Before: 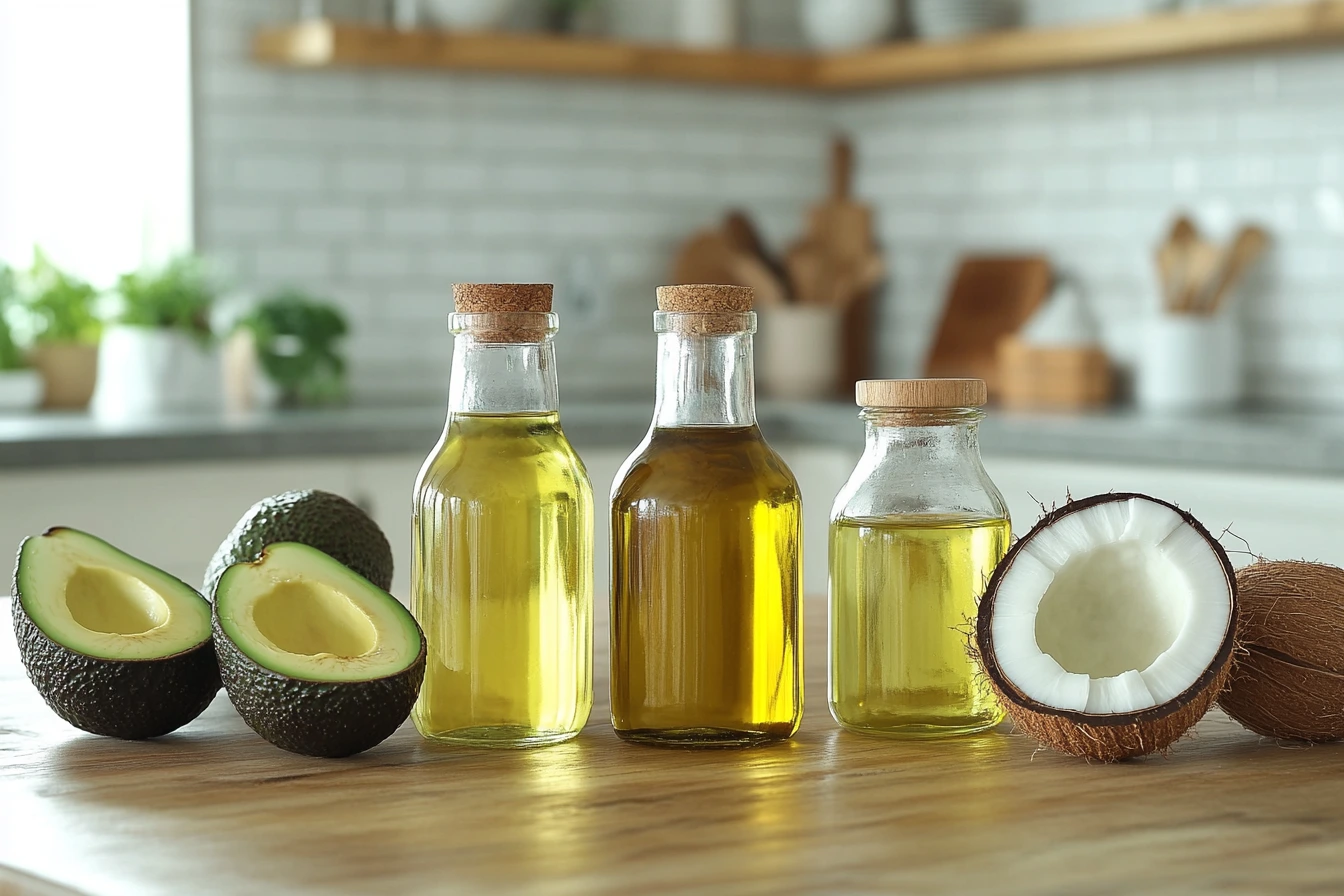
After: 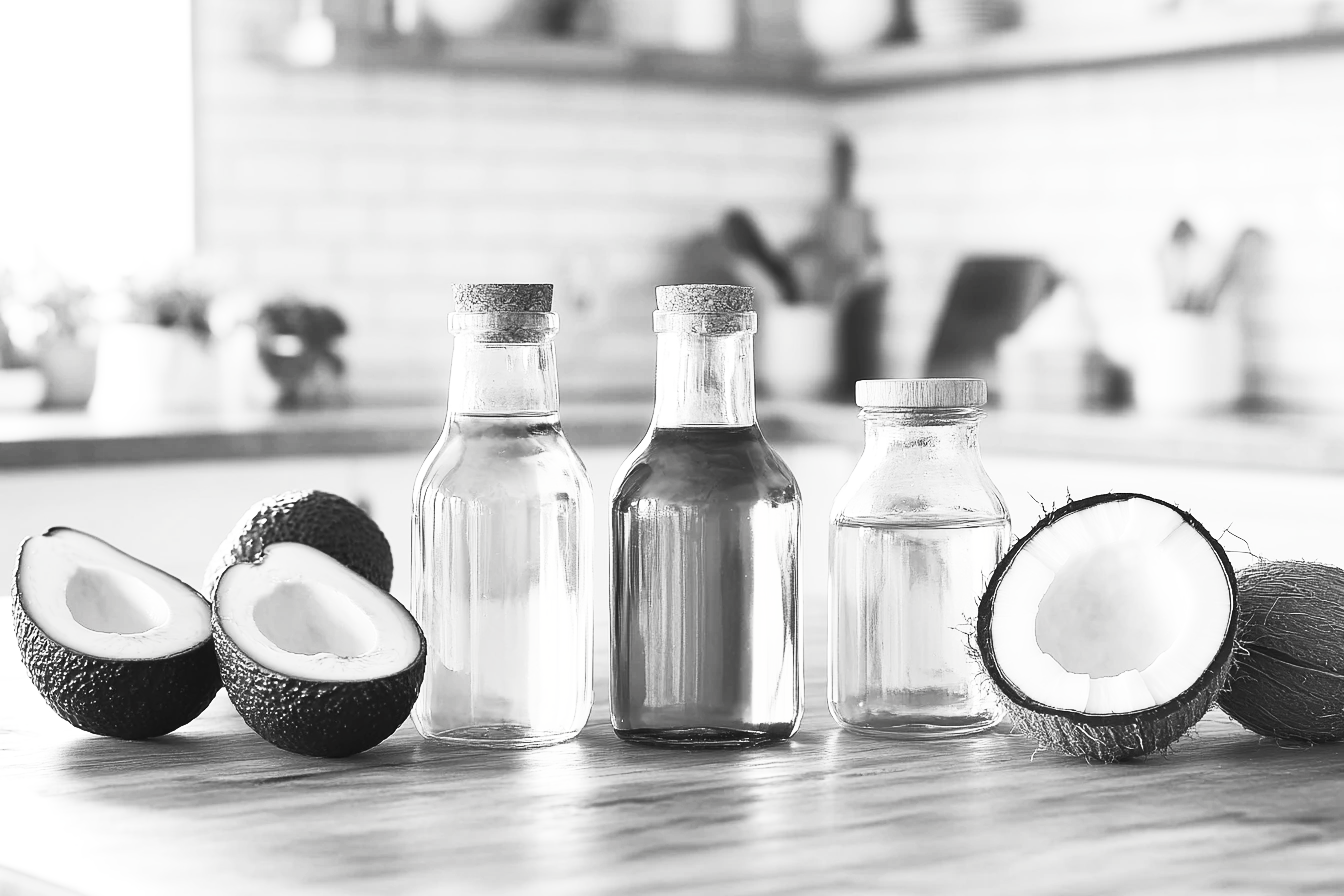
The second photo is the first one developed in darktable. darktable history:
contrast brightness saturation: contrast 0.541, brightness 0.465, saturation -0.996
